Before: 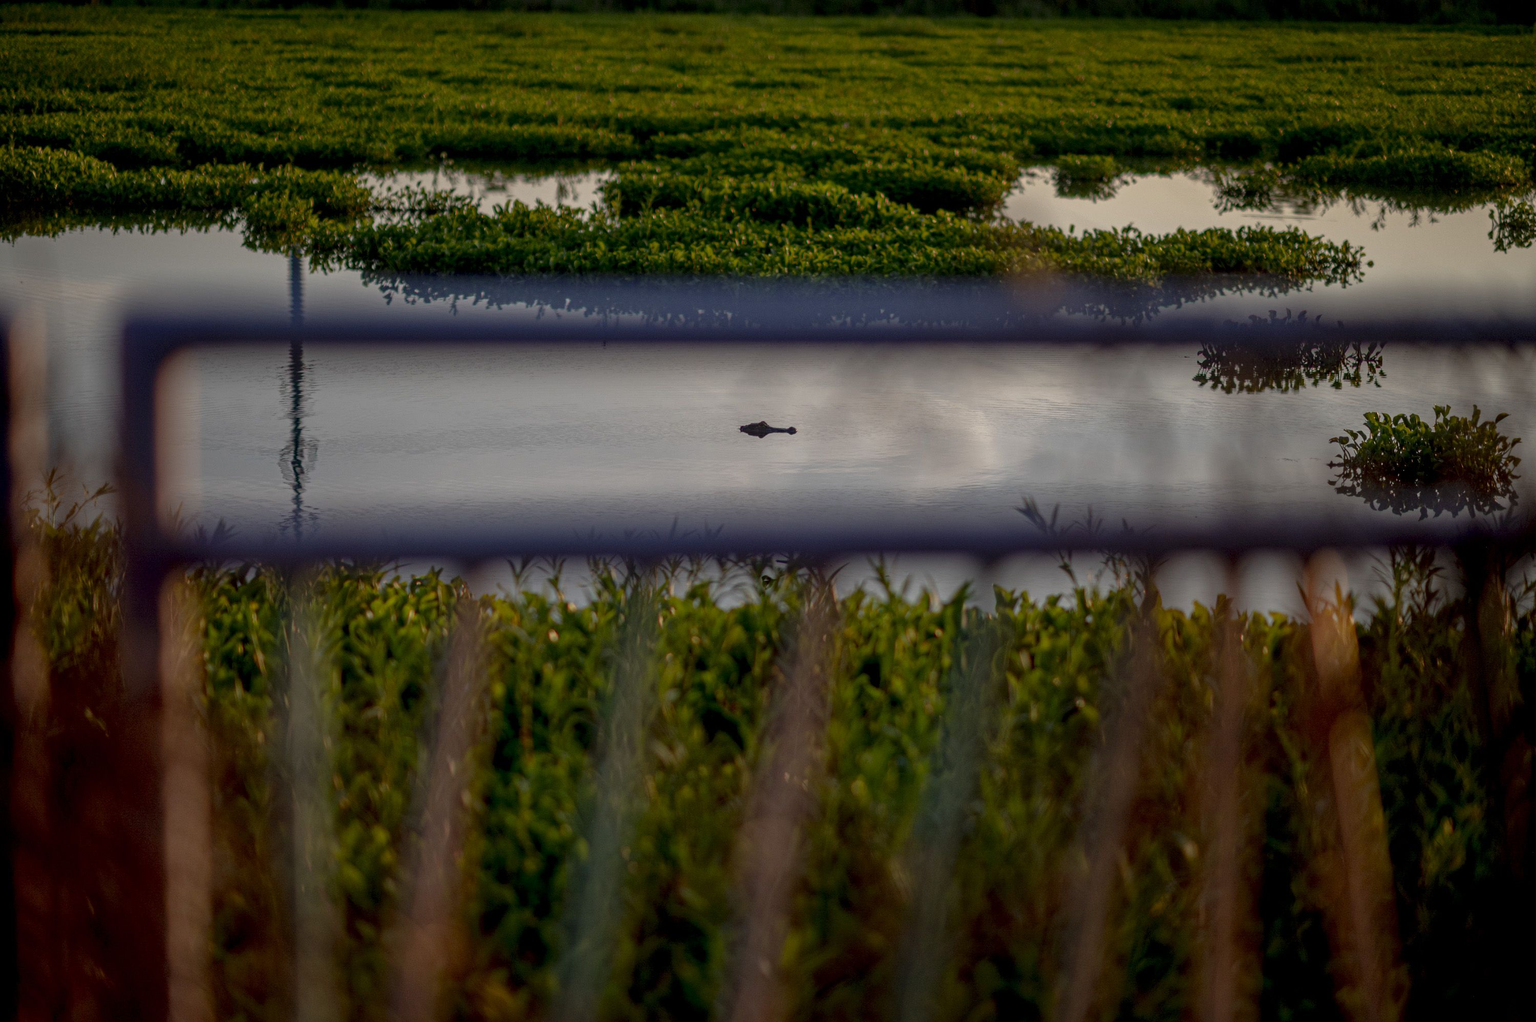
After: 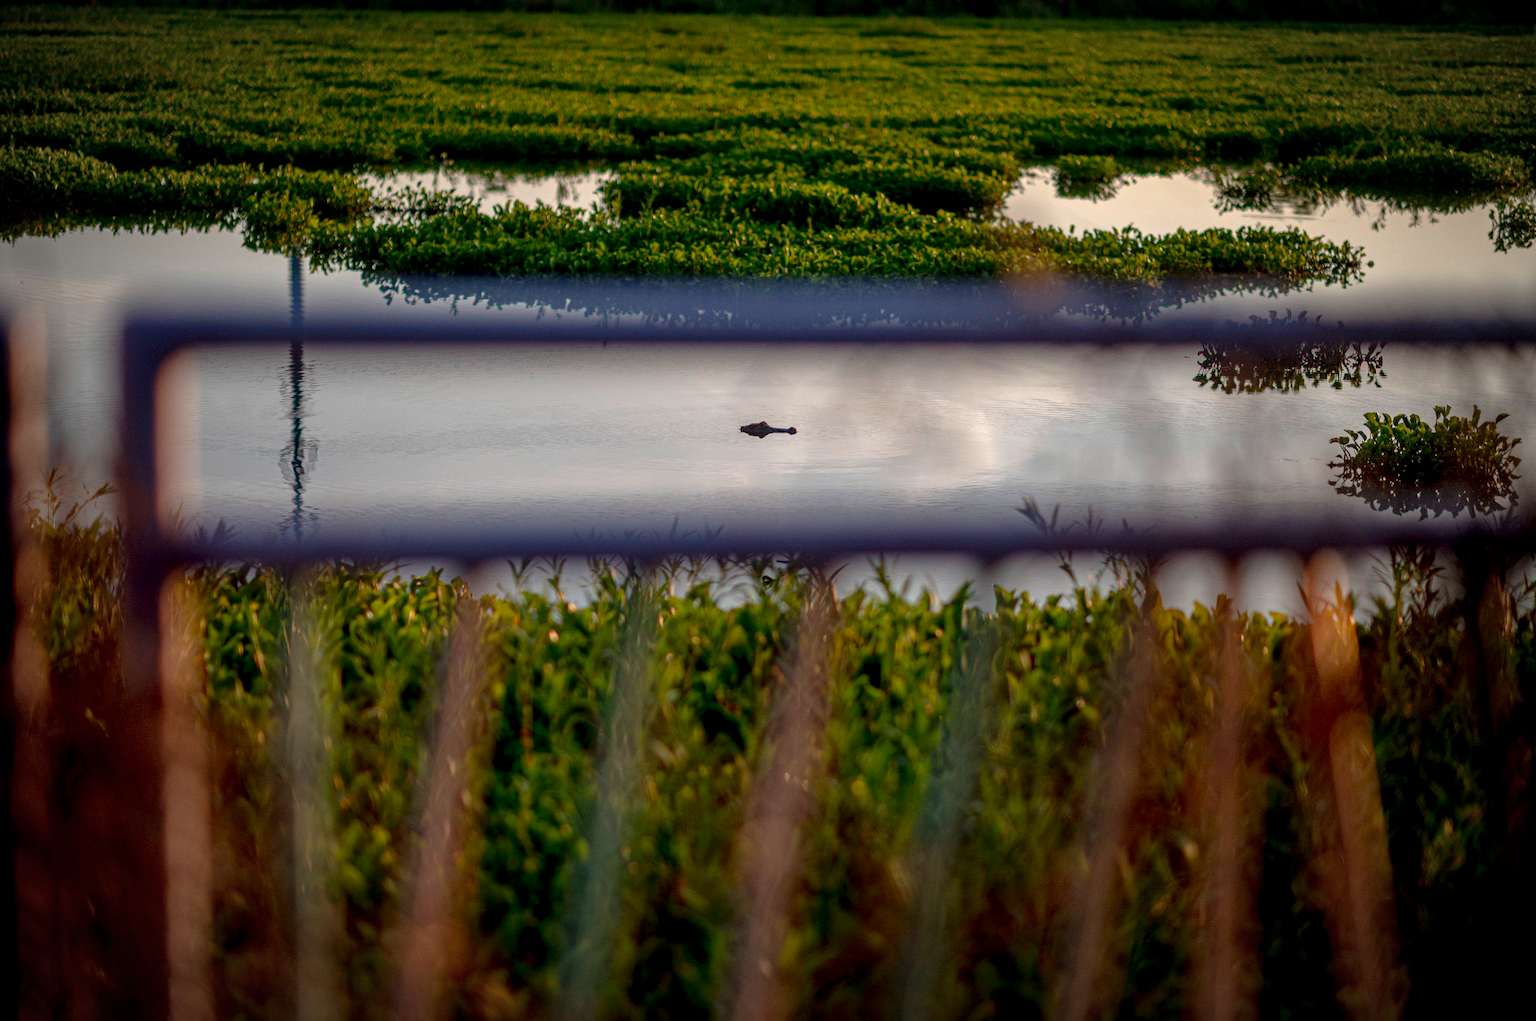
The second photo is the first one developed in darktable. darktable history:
vignetting: fall-off start 81.79%, fall-off radius 62.25%, brightness -0.576, saturation -0.261, automatic ratio true, width/height ratio 1.419
exposure: exposure 0.657 EV, compensate exposure bias true, compensate highlight preservation false
